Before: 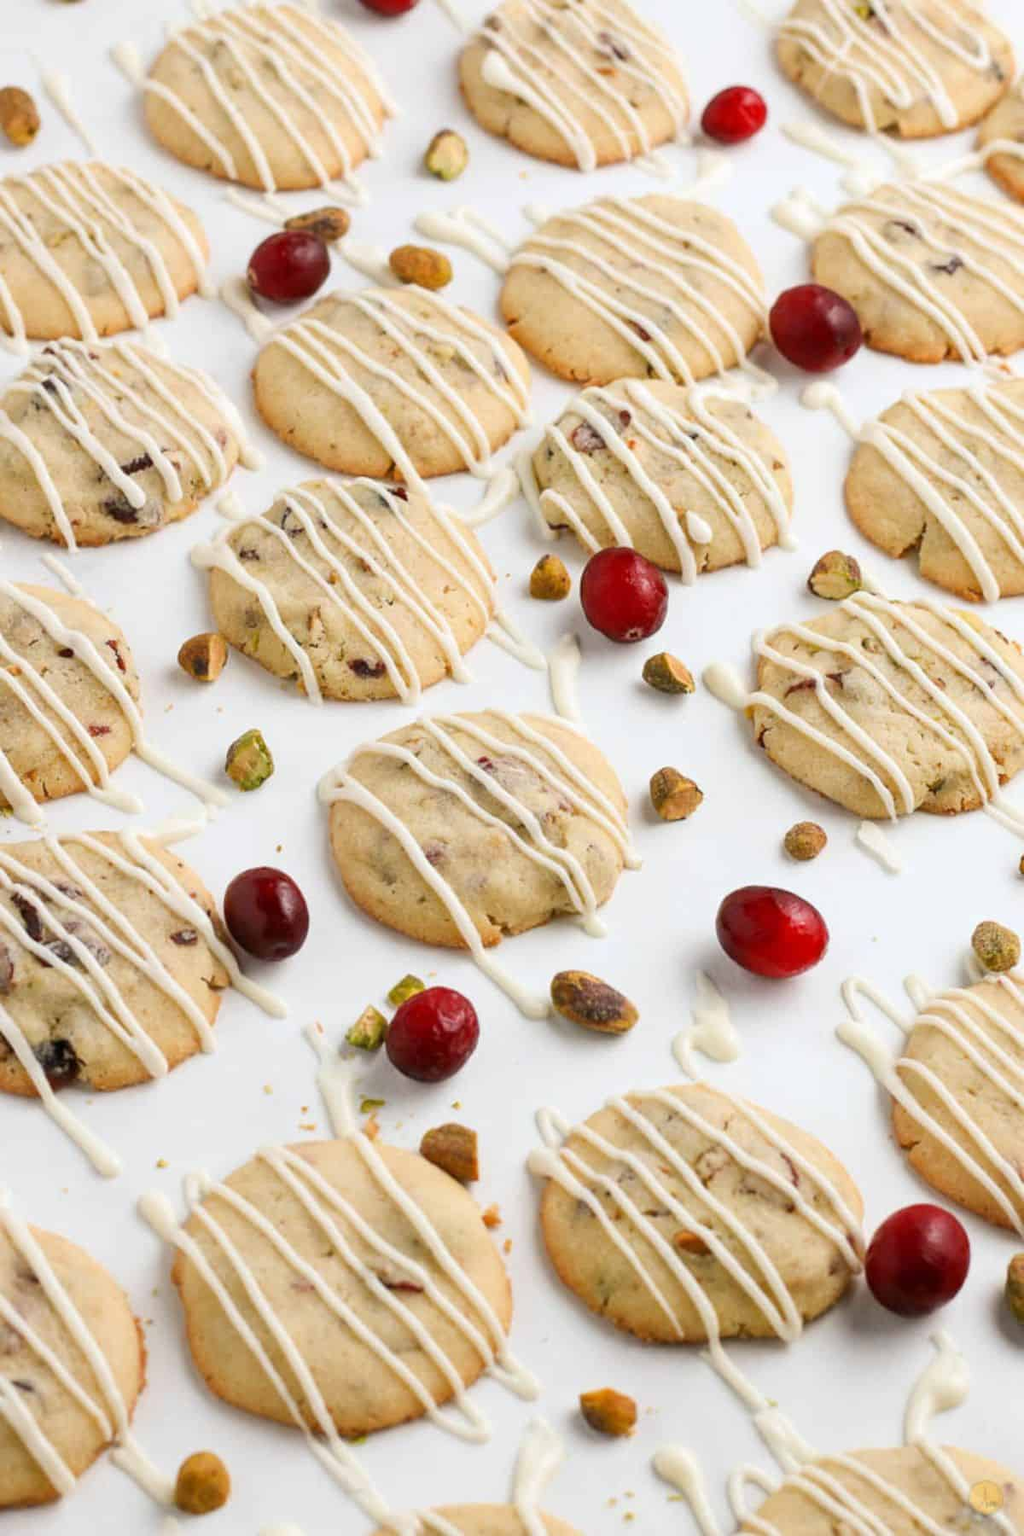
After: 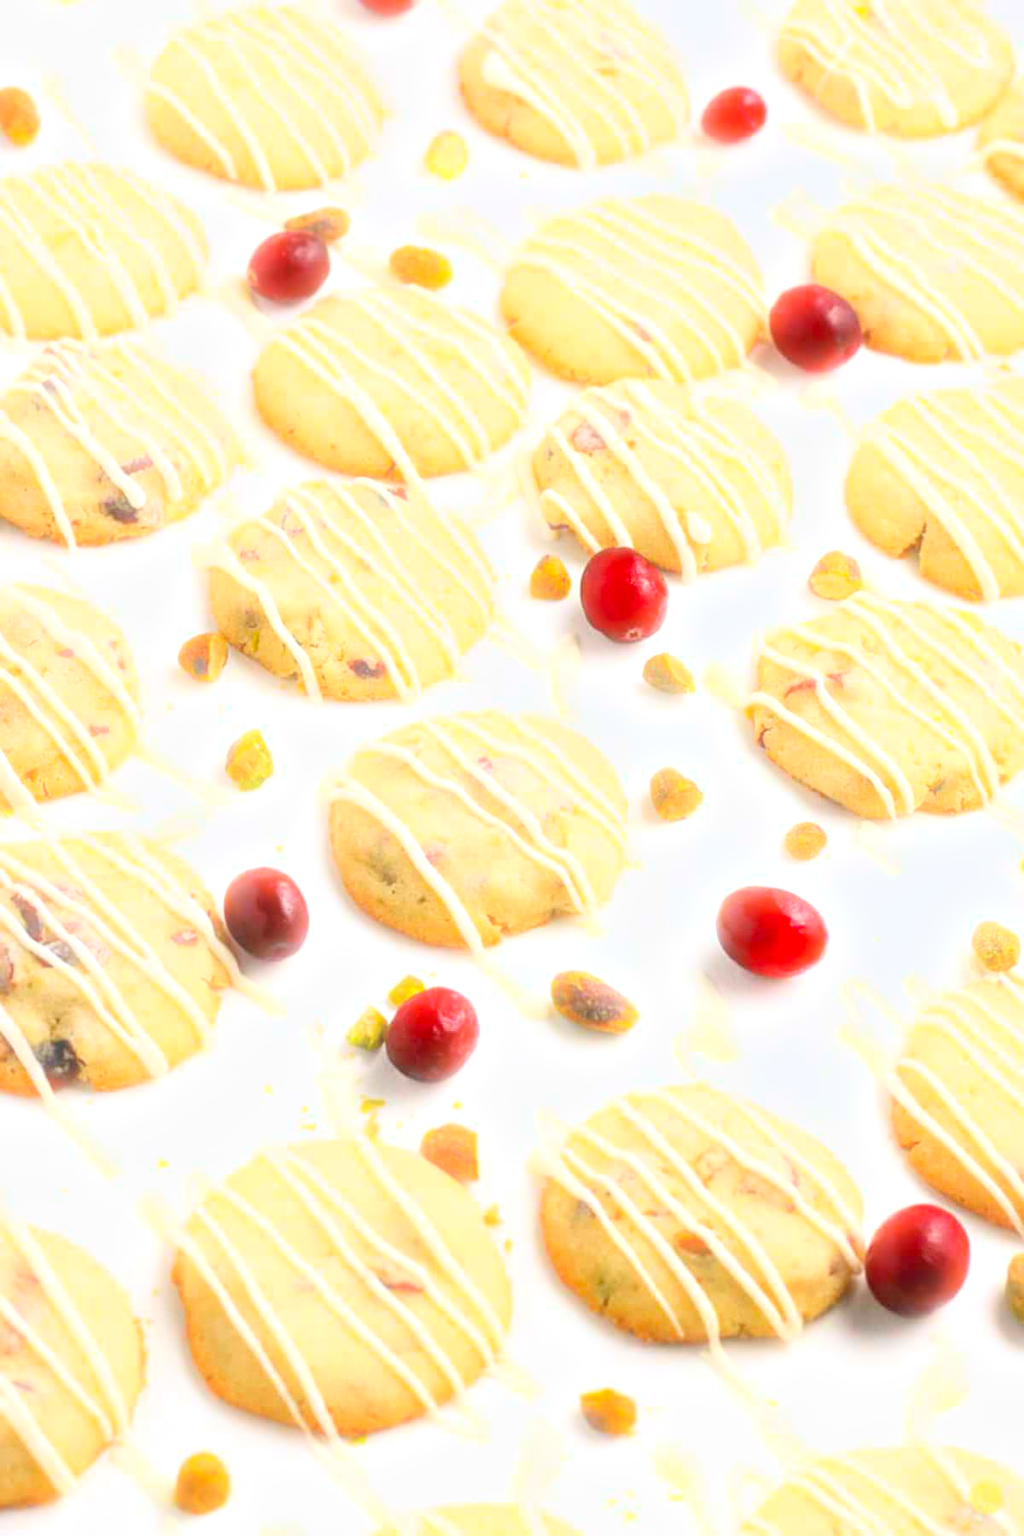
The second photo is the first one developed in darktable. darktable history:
exposure: exposure 1 EV, compensate highlight preservation false
bloom: size 5%, threshold 95%, strength 15%
contrast brightness saturation: contrast -0.19, saturation 0.19
